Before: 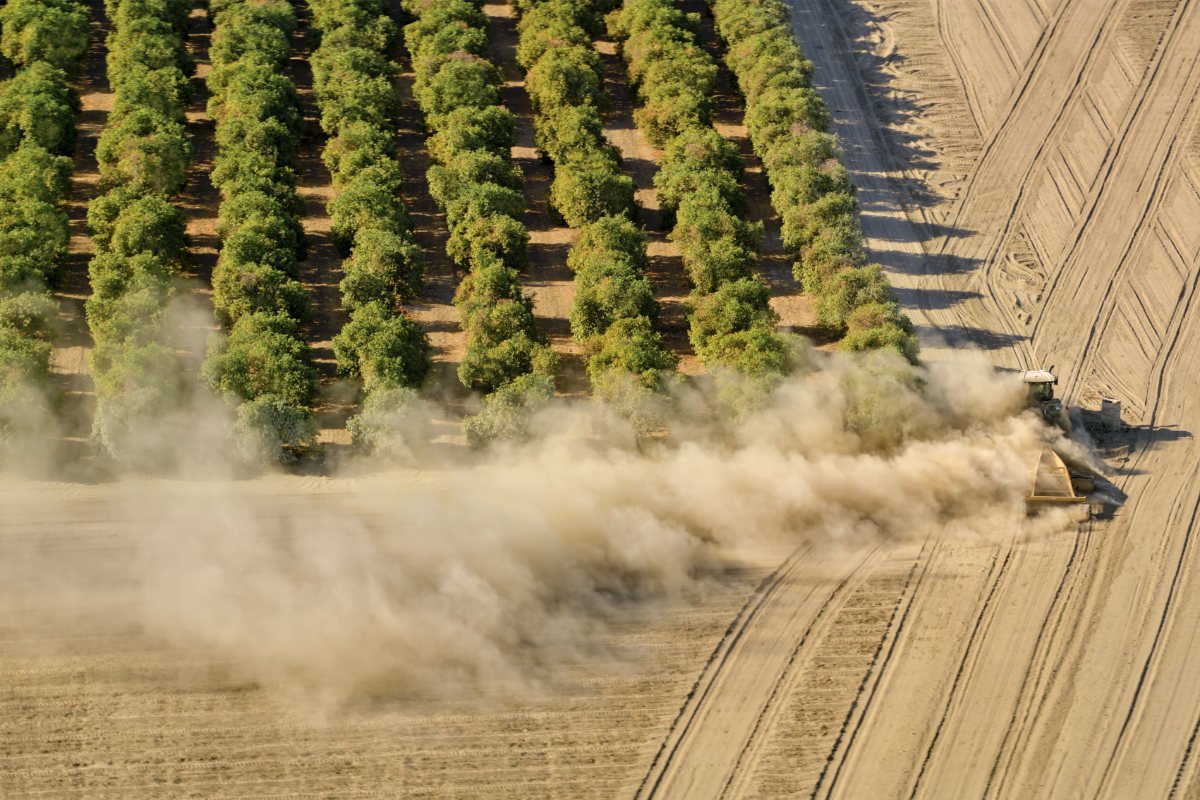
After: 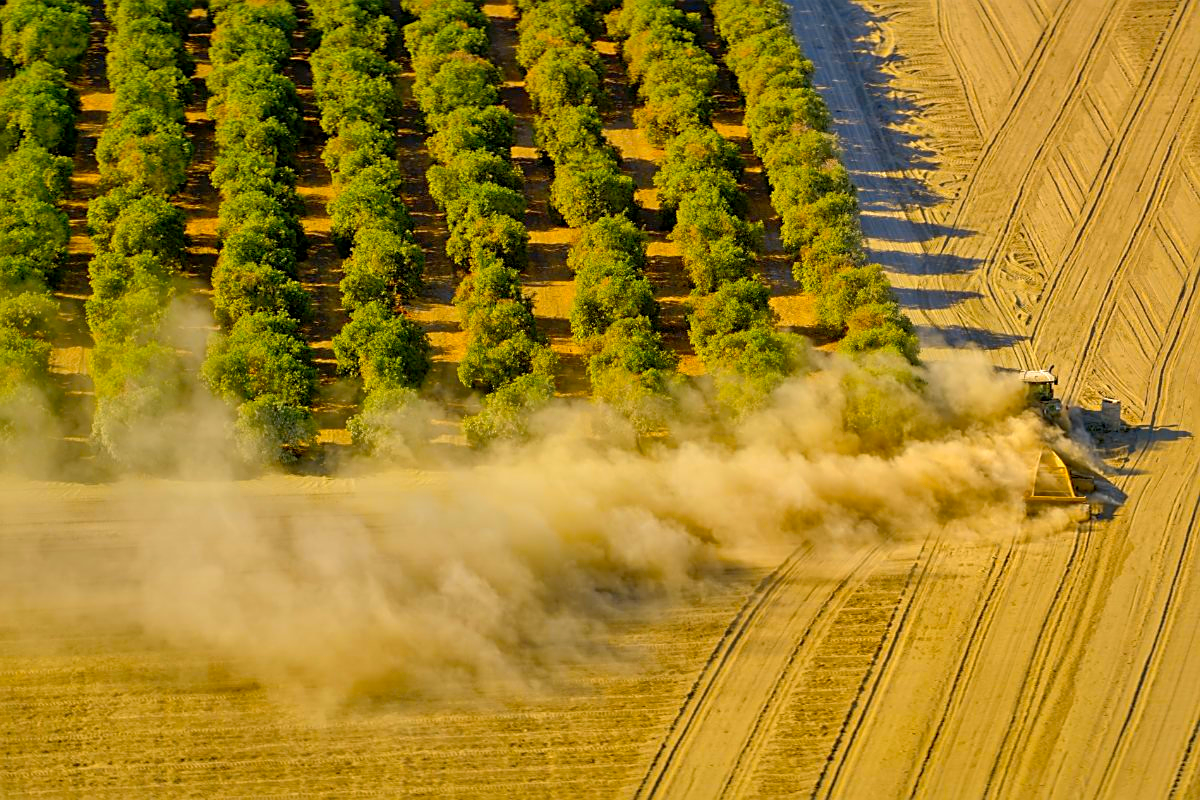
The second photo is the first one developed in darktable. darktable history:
color contrast: green-magenta contrast 1.12, blue-yellow contrast 1.95, unbound 0
shadows and highlights: on, module defaults
sharpen: on, module defaults
